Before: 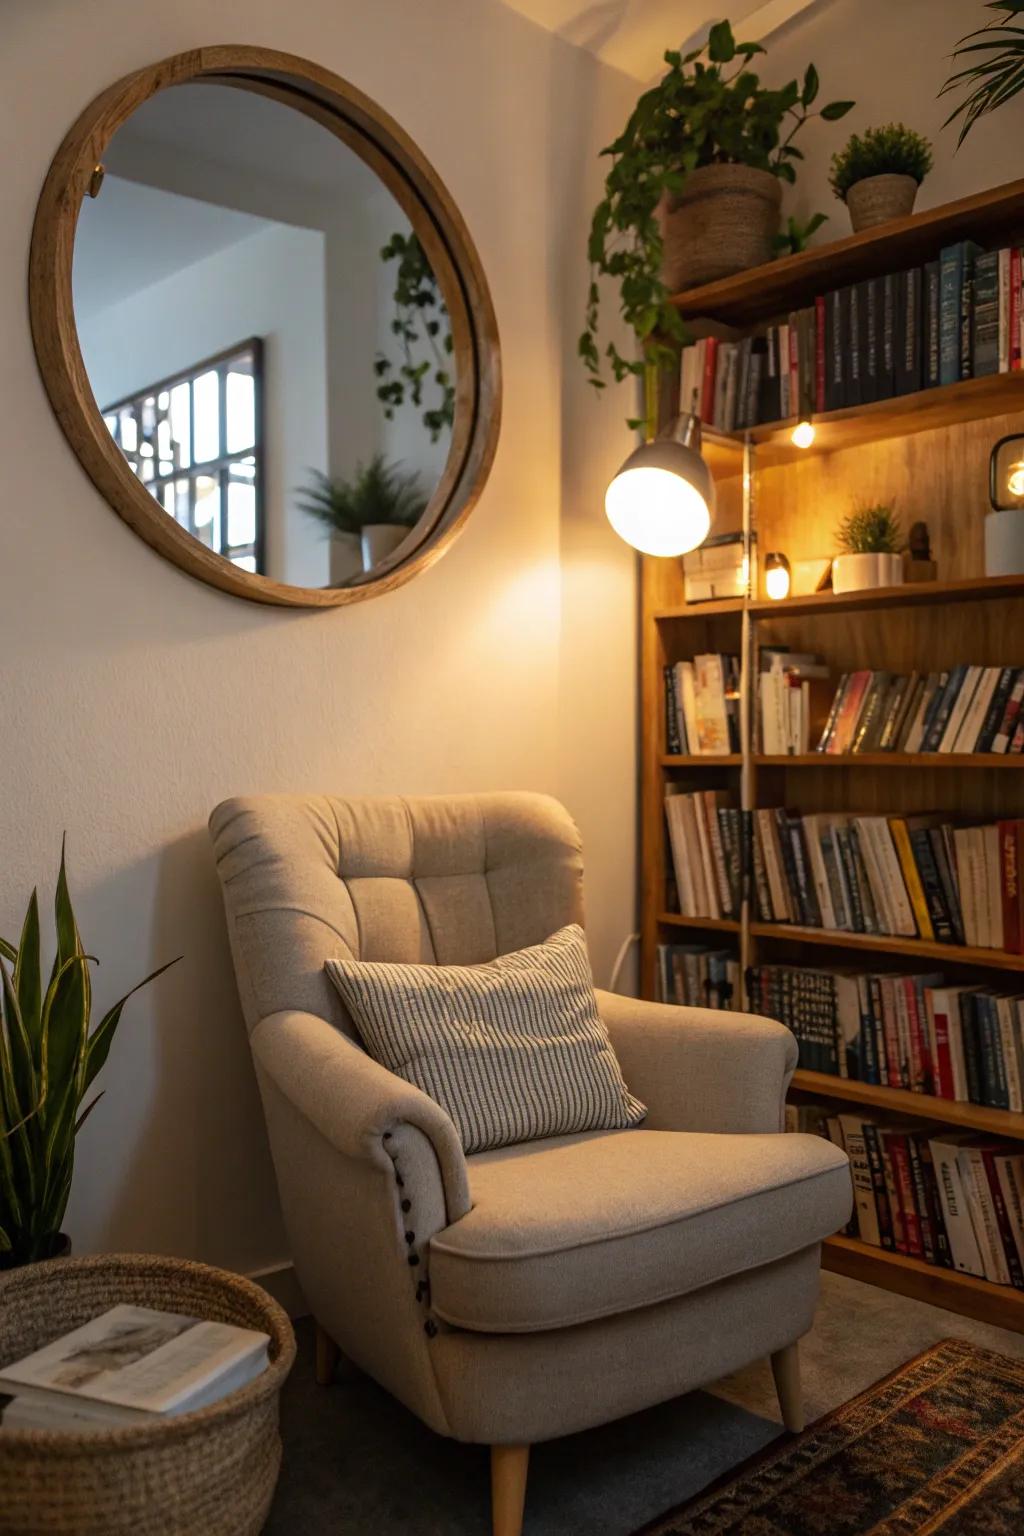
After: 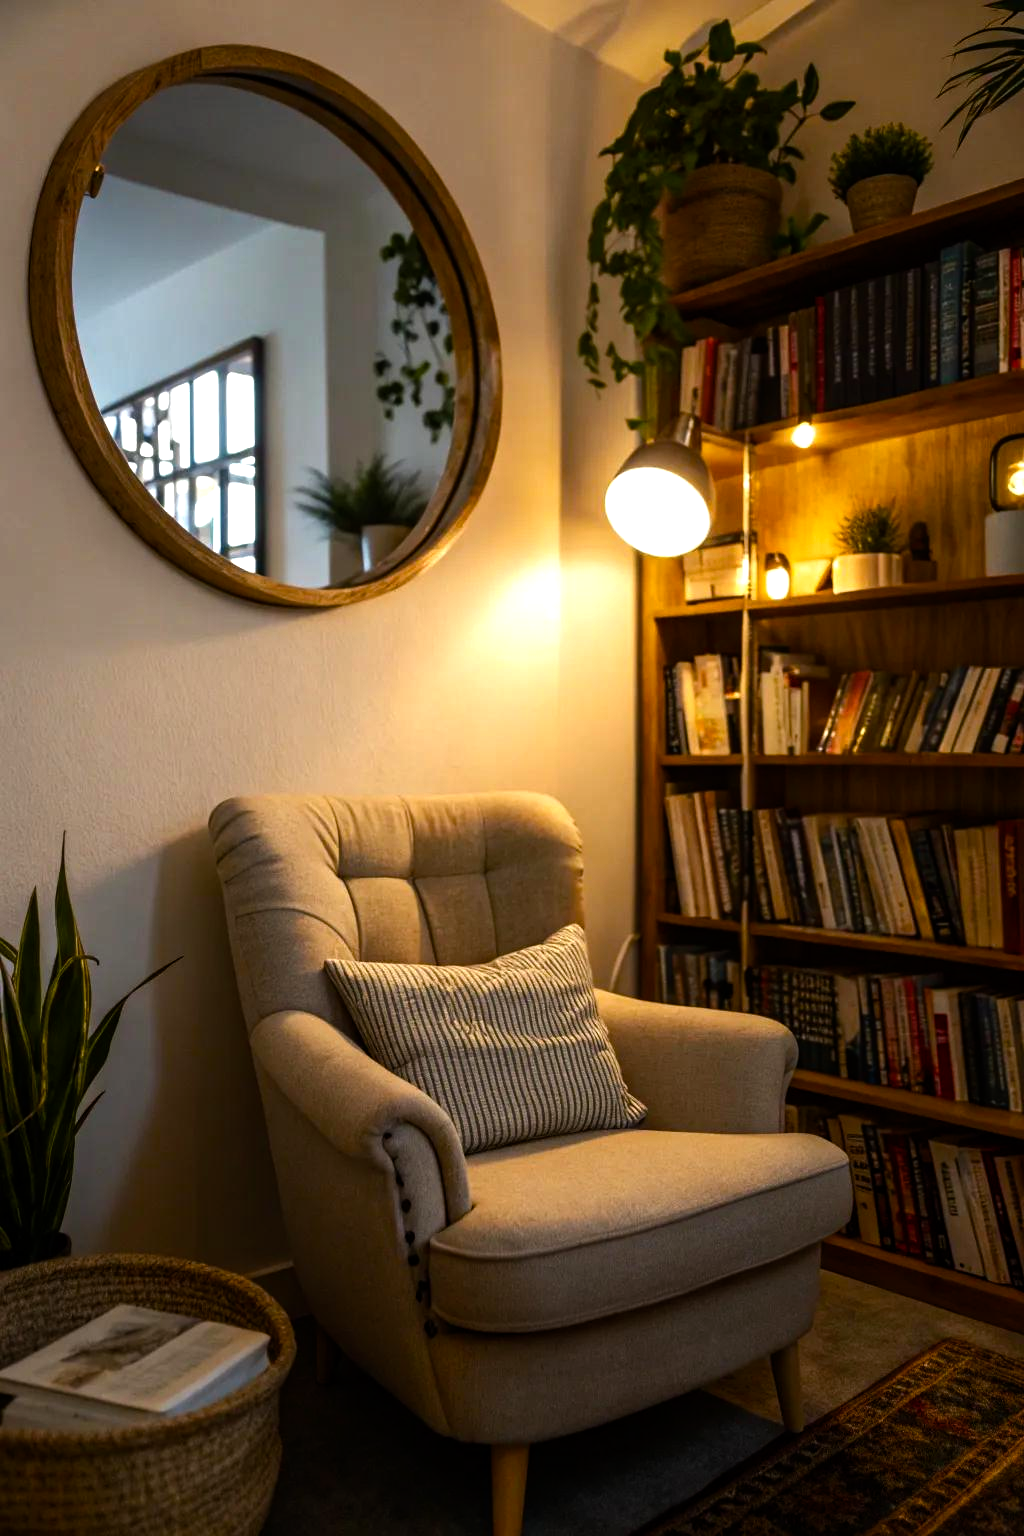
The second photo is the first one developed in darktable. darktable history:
color balance rgb: power › luminance -14.89%, perceptual saturation grading › global saturation 27.555%, perceptual saturation grading › highlights -24.767%, perceptual saturation grading › shadows 25.994%, perceptual brilliance grading › highlights 13.493%, perceptual brilliance grading › mid-tones 8.951%, perceptual brilliance grading › shadows -17.879%, global vibrance 20%
